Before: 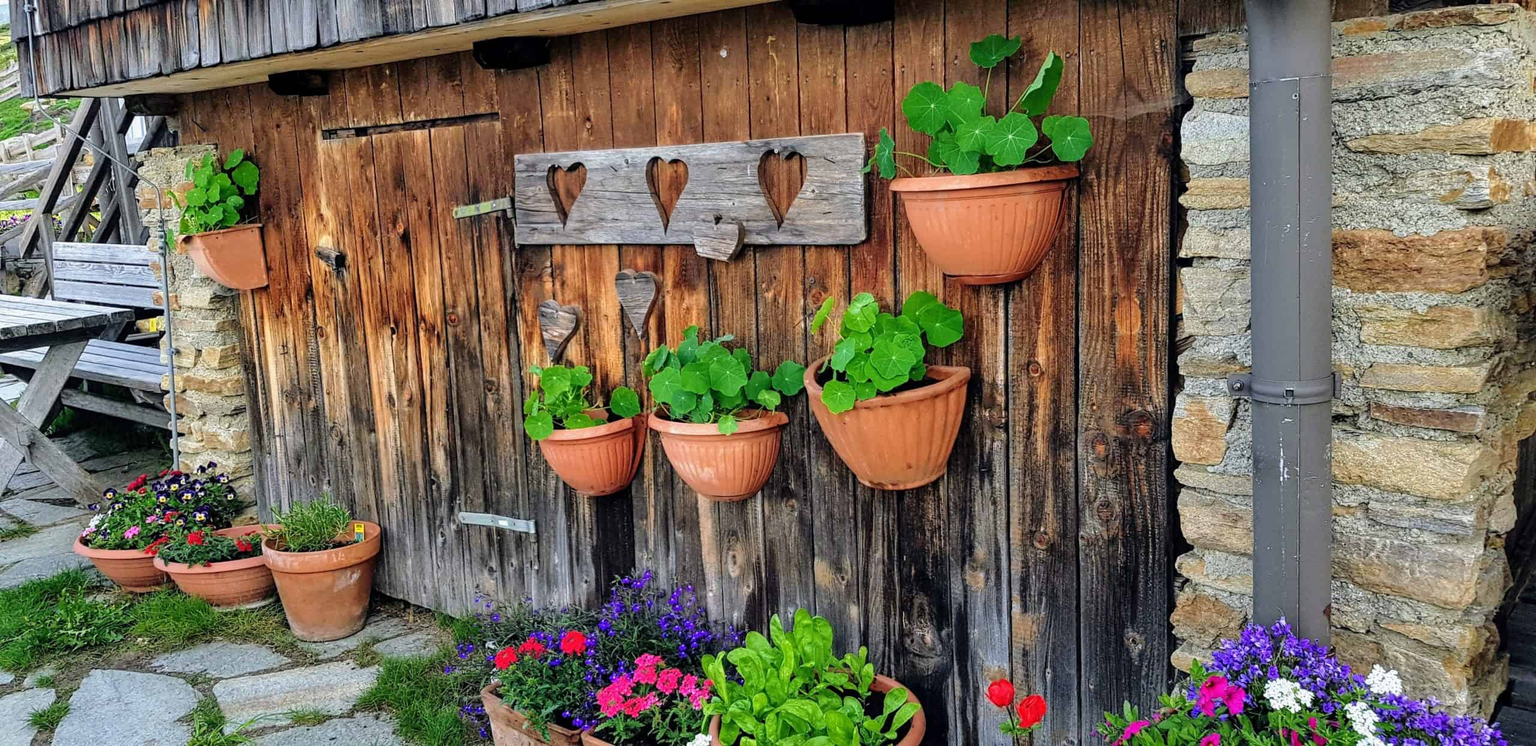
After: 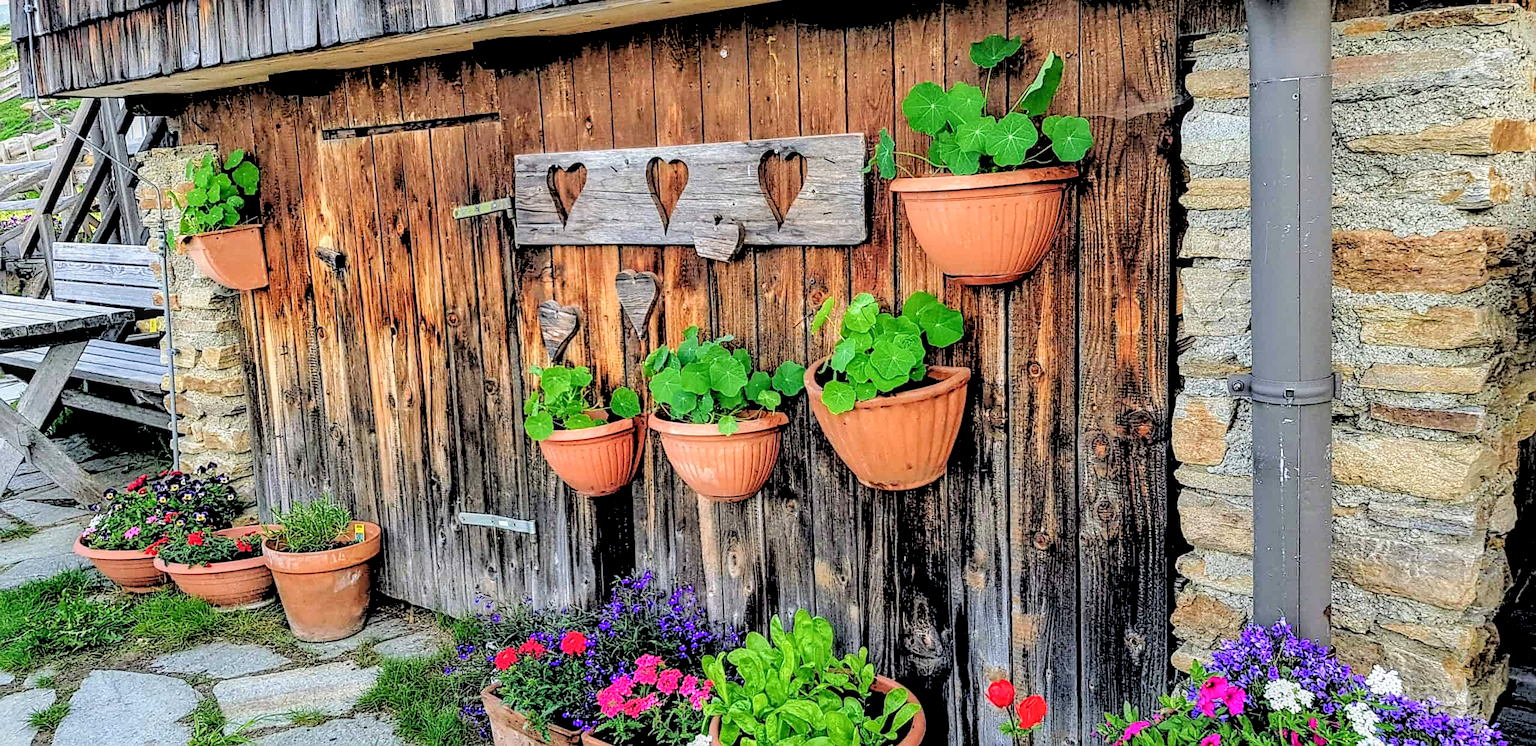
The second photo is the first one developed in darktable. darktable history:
sharpen: on, module defaults
rgb levels: levels [[0.027, 0.429, 0.996], [0, 0.5, 1], [0, 0.5, 1]]
local contrast: detail 142%
color balance rgb: contrast -10%
